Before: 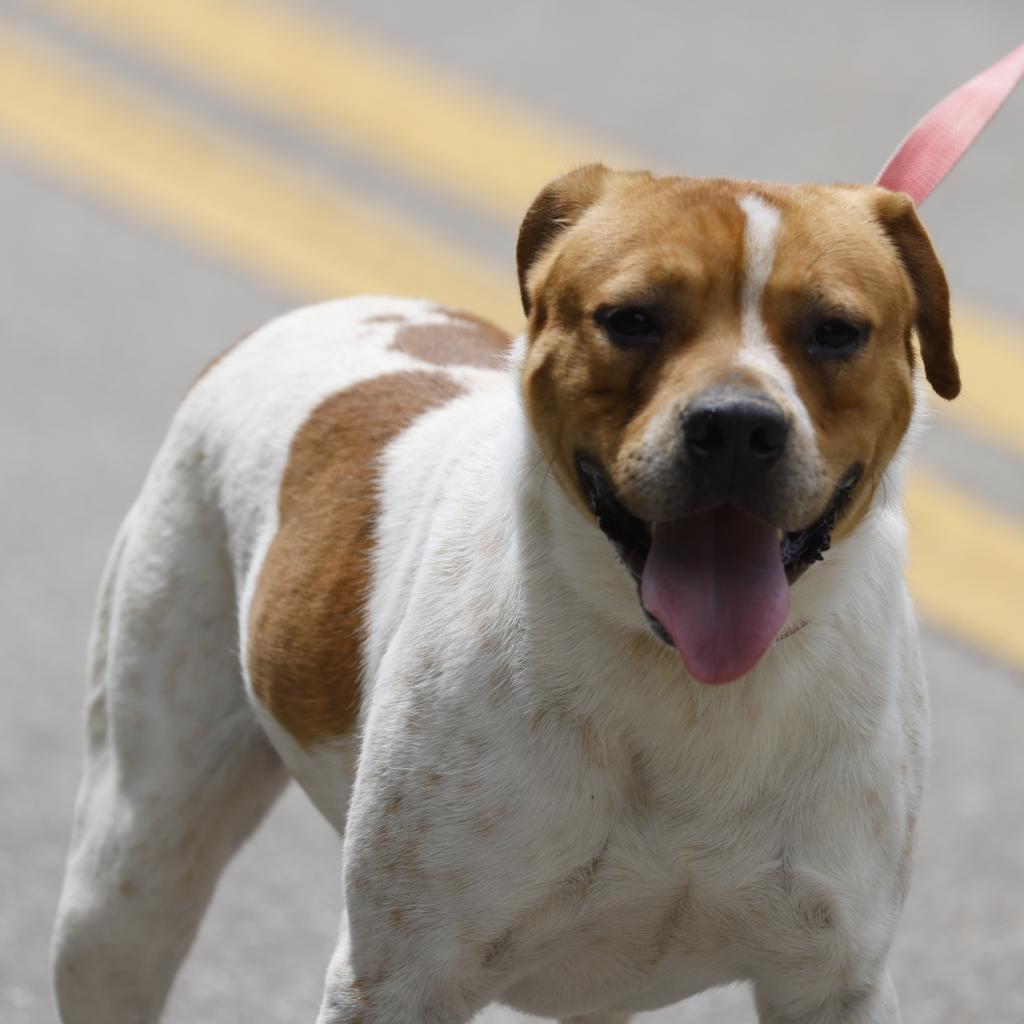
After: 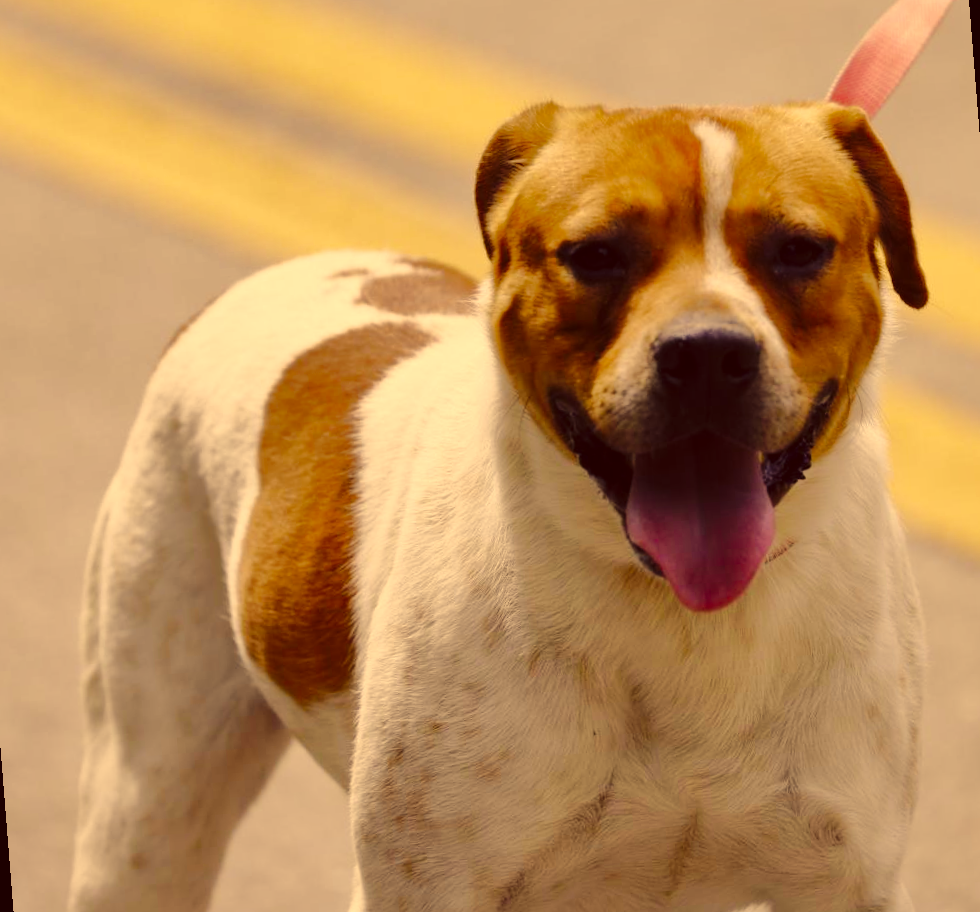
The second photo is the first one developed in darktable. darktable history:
base curve: curves: ch0 [(0, 0) (0.036, 0.025) (0.121, 0.166) (0.206, 0.329) (0.605, 0.79) (1, 1)], preserve colors none
rotate and perspective: rotation -4.57°, crop left 0.054, crop right 0.944, crop top 0.087, crop bottom 0.914
color correction: highlights a* 10.12, highlights b* 39.04, shadows a* 14.62, shadows b* 3.37
shadows and highlights: shadows 40, highlights -60
